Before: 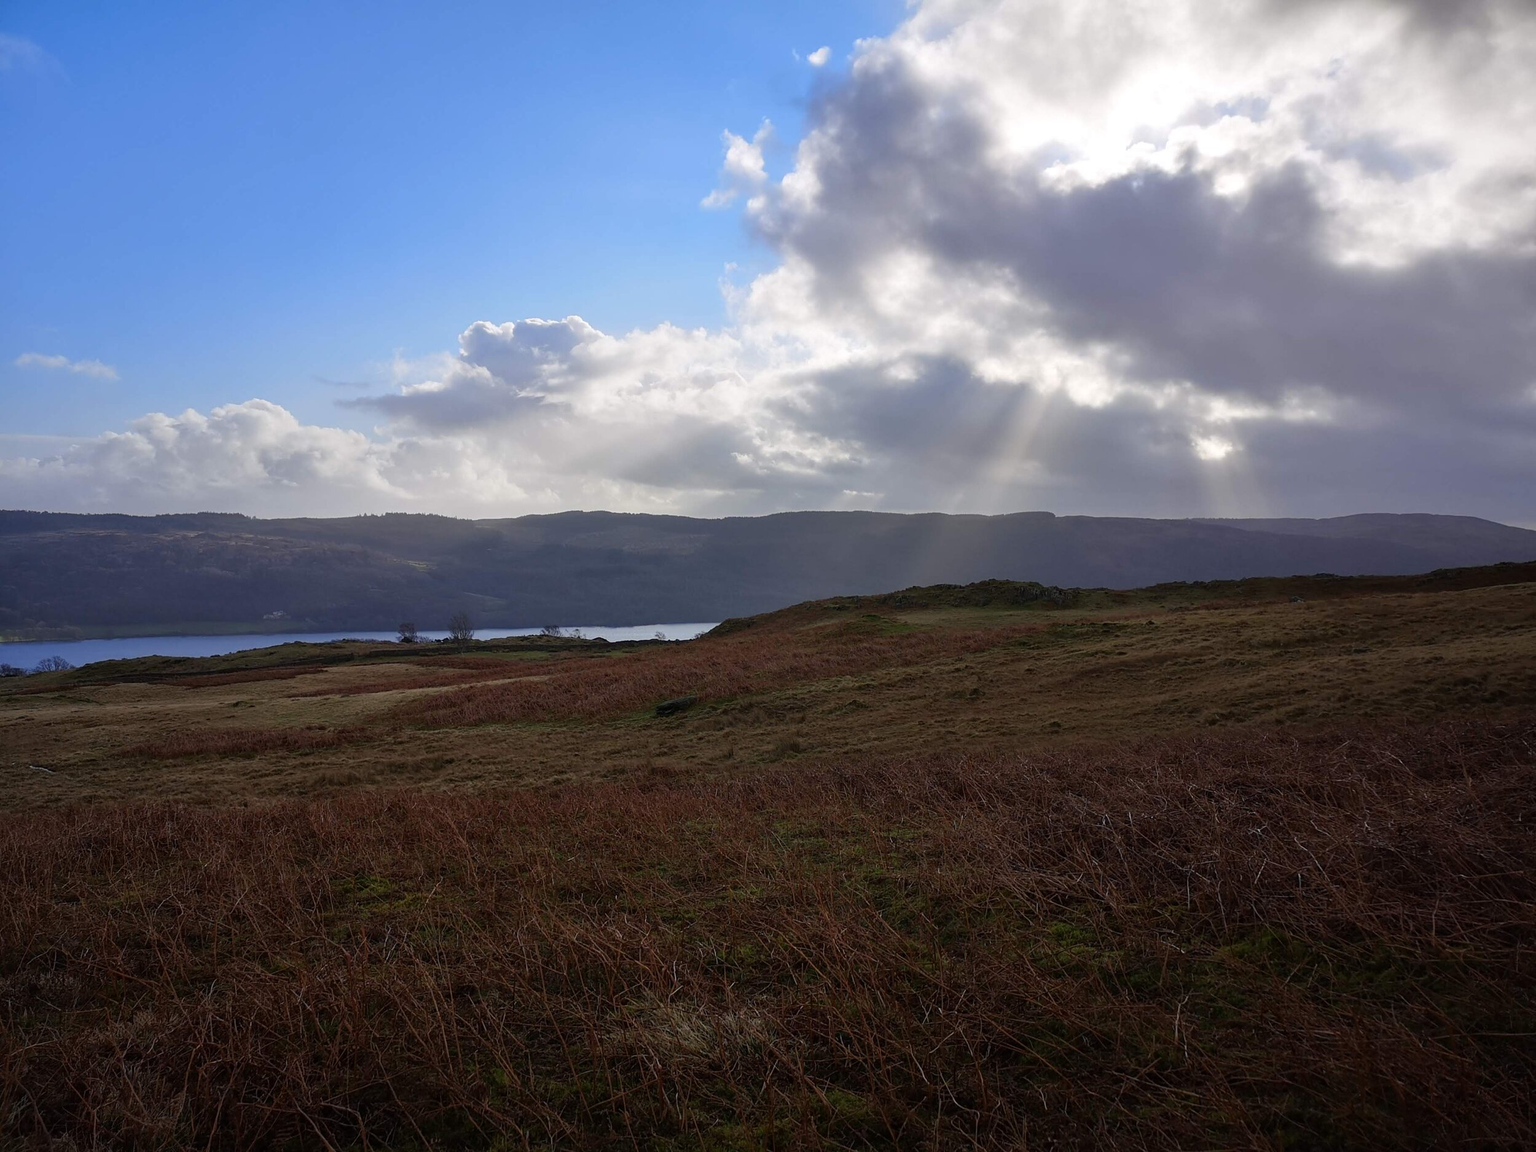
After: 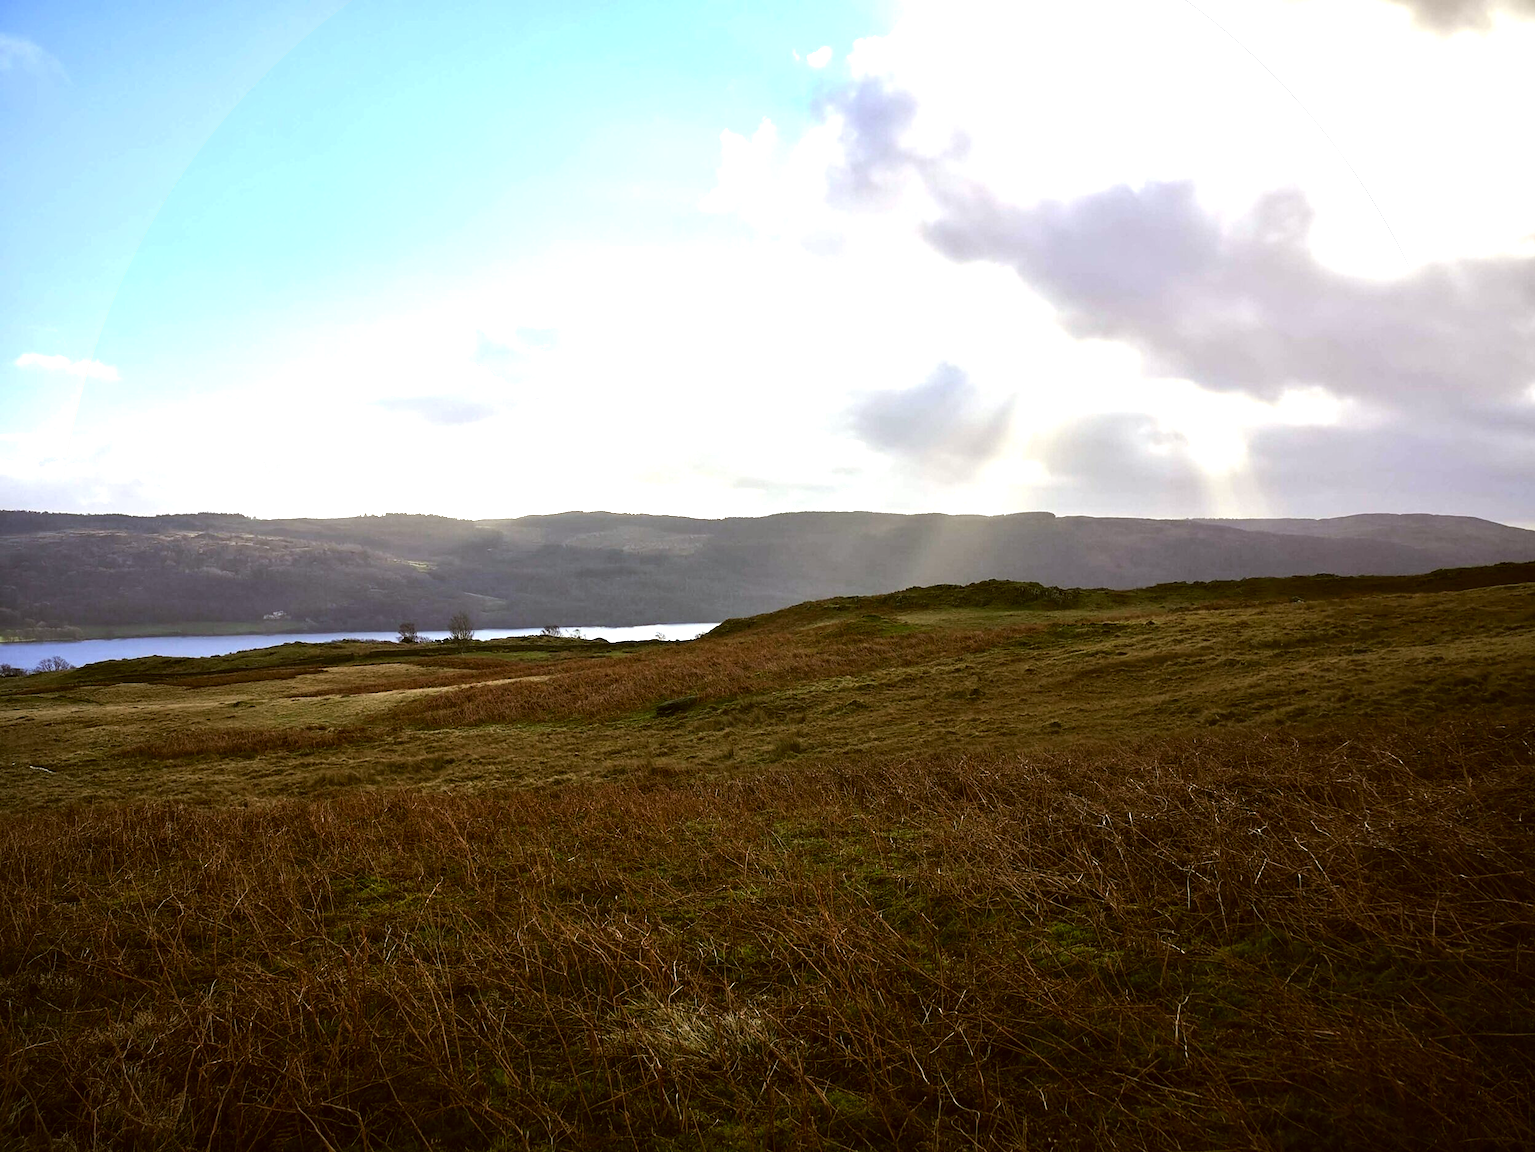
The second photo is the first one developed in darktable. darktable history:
color correction: highlights a* -1.55, highlights b* 10.57, shadows a* 0.549, shadows b* 19.61
vignetting: fall-off start 92.54%, brightness -0.314, saturation -0.059, unbound false
exposure: exposure 1 EV, compensate highlight preservation false
tone equalizer: -8 EV -0.778 EV, -7 EV -0.734 EV, -6 EV -0.618 EV, -5 EV -0.379 EV, -3 EV 0.395 EV, -2 EV 0.6 EV, -1 EV 0.674 EV, +0 EV 0.739 EV, edges refinement/feathering 500, mask exposure compensation -1.57 EV, preserve details no
color balance rgb: power › hue 74.87°, perceptual saturation grading › global saturation 0.596%
